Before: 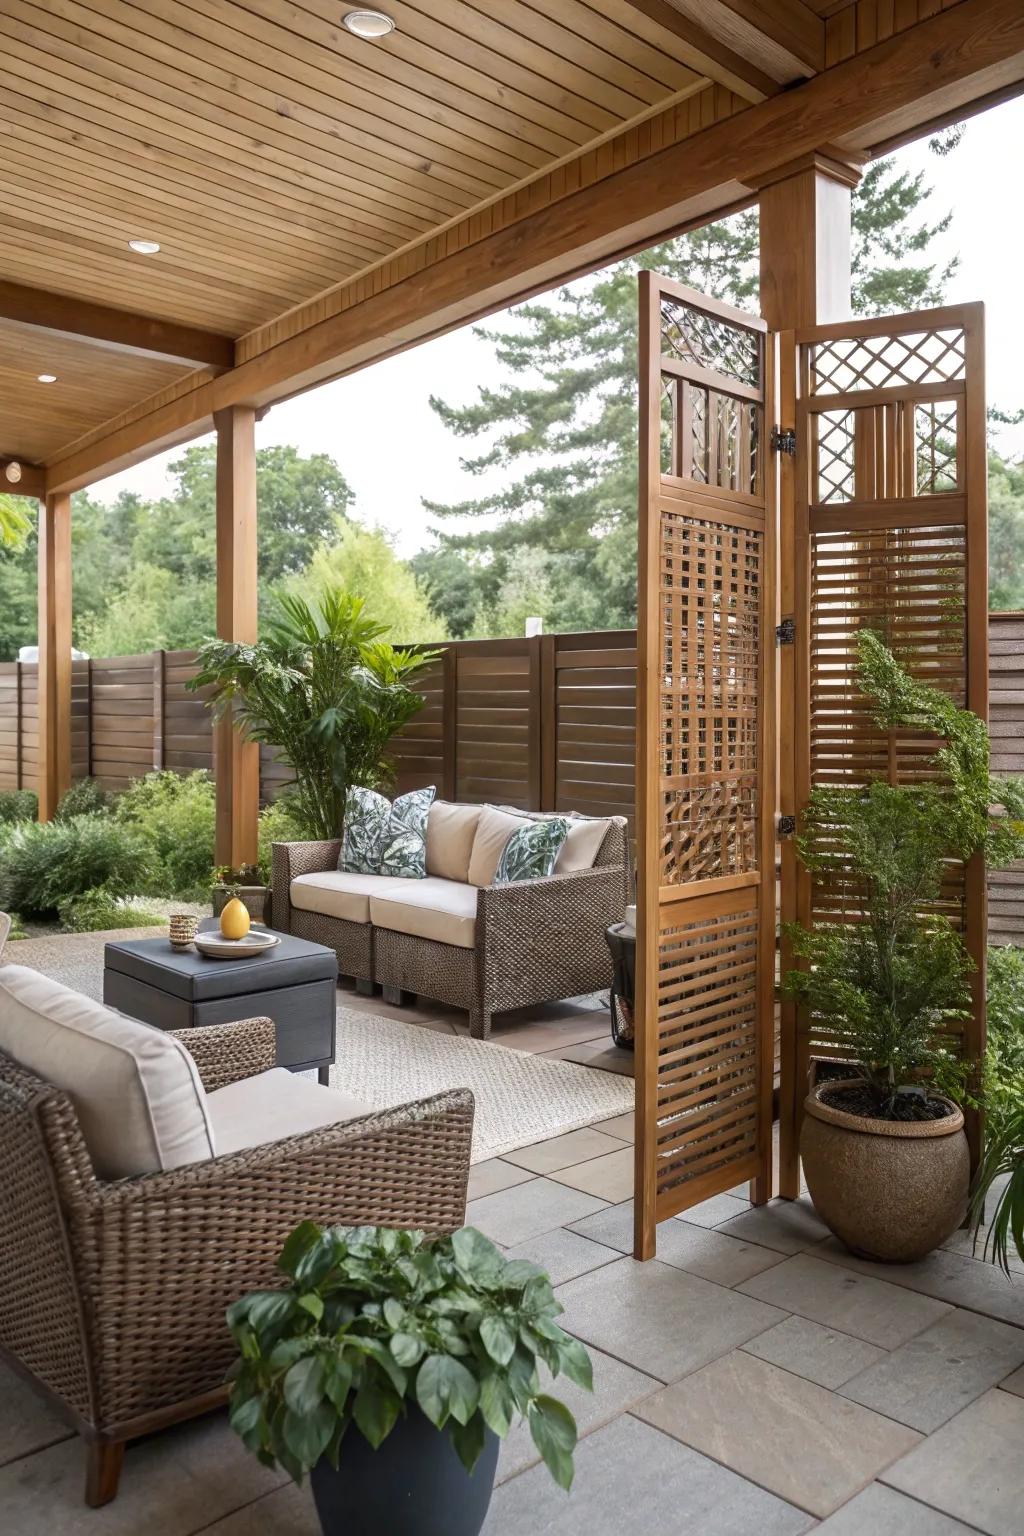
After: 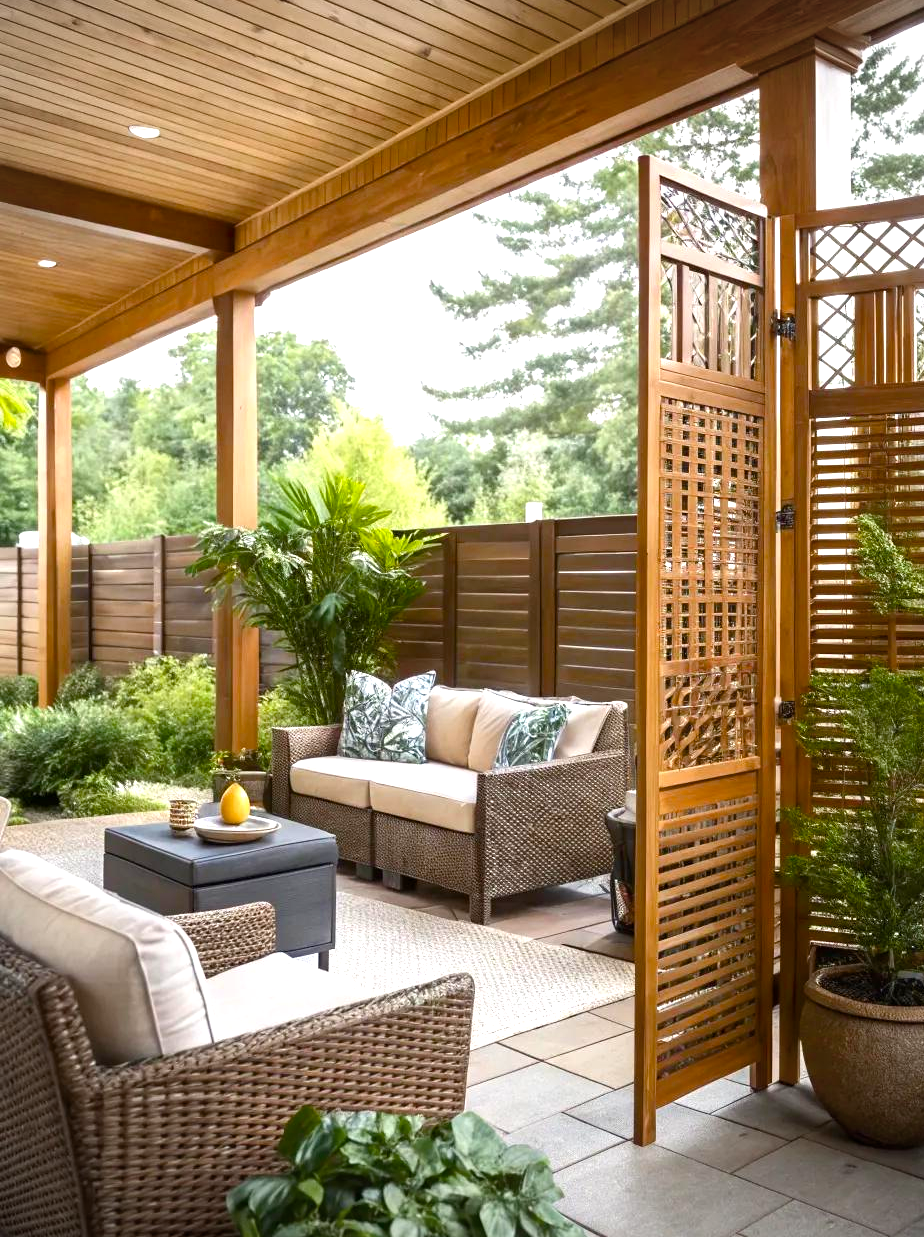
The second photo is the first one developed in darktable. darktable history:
exposure: black level correction 0.001, exposure 0.5 EV, compensate exposure bias true, compensate highlight preservation false
crop: top 7.49%, right 9.717%, bottom 11.943%
vignetting: fall-off radius 60.92%
color balance rgb: linear chroma grading › shadows 16%, perceptual saturation grading › global saturation 8%, perceptual saturation grading › shadows 4%, perceptual brilliance grading › global brilliance 2%, perceptual brilliance grading › highlights 8%, perceptual brilliance grading › shadows -4%, global vibrance 16%, saturation formula JzAzBz (2021)
